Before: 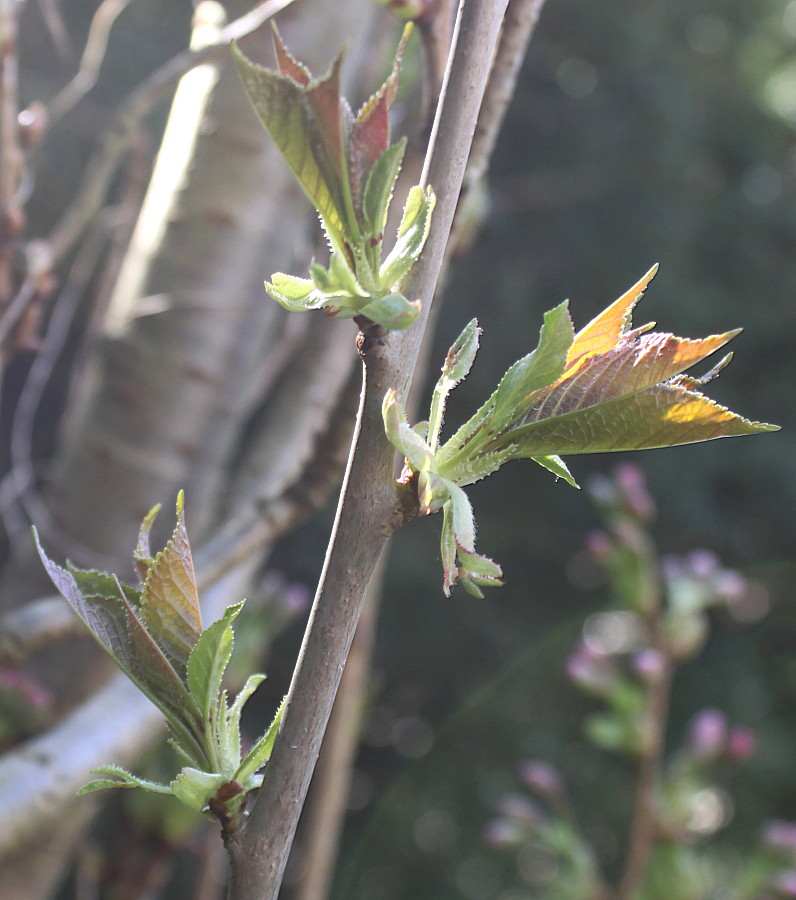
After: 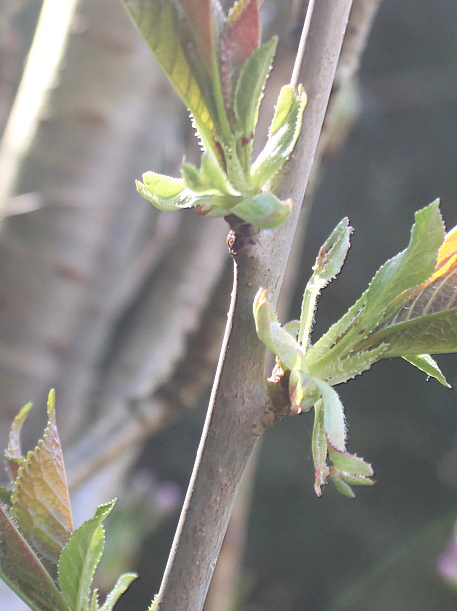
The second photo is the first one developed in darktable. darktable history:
crop: left 16.241%, top 11.24%, right 26.284%, bottom 20.816%
contrast brightness saturation: brightness 0.117
